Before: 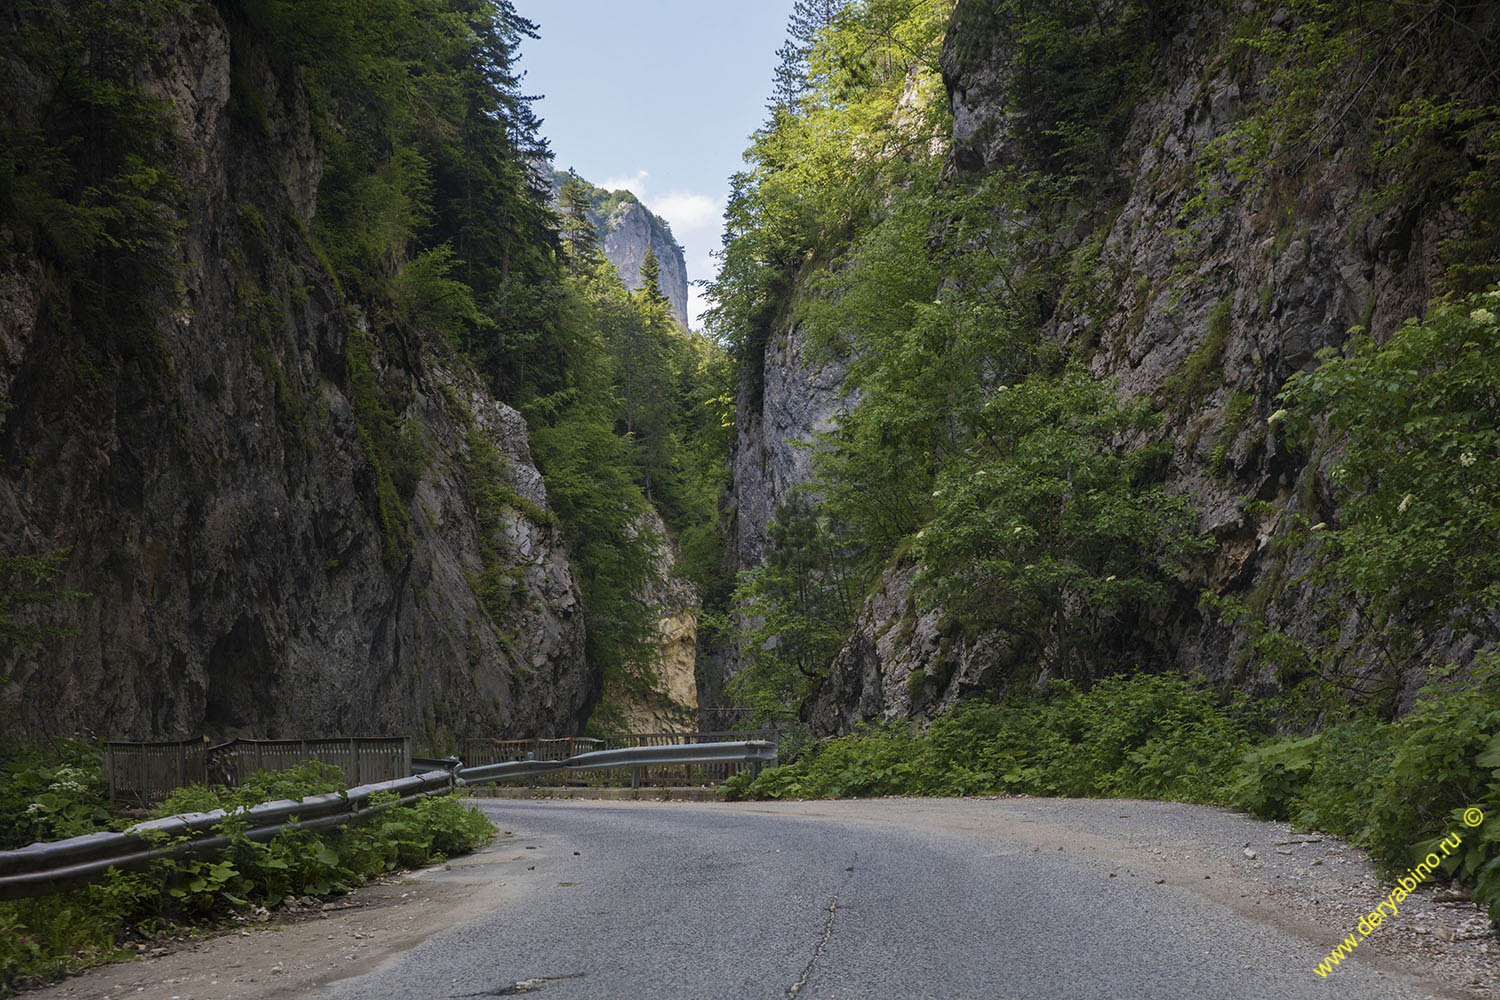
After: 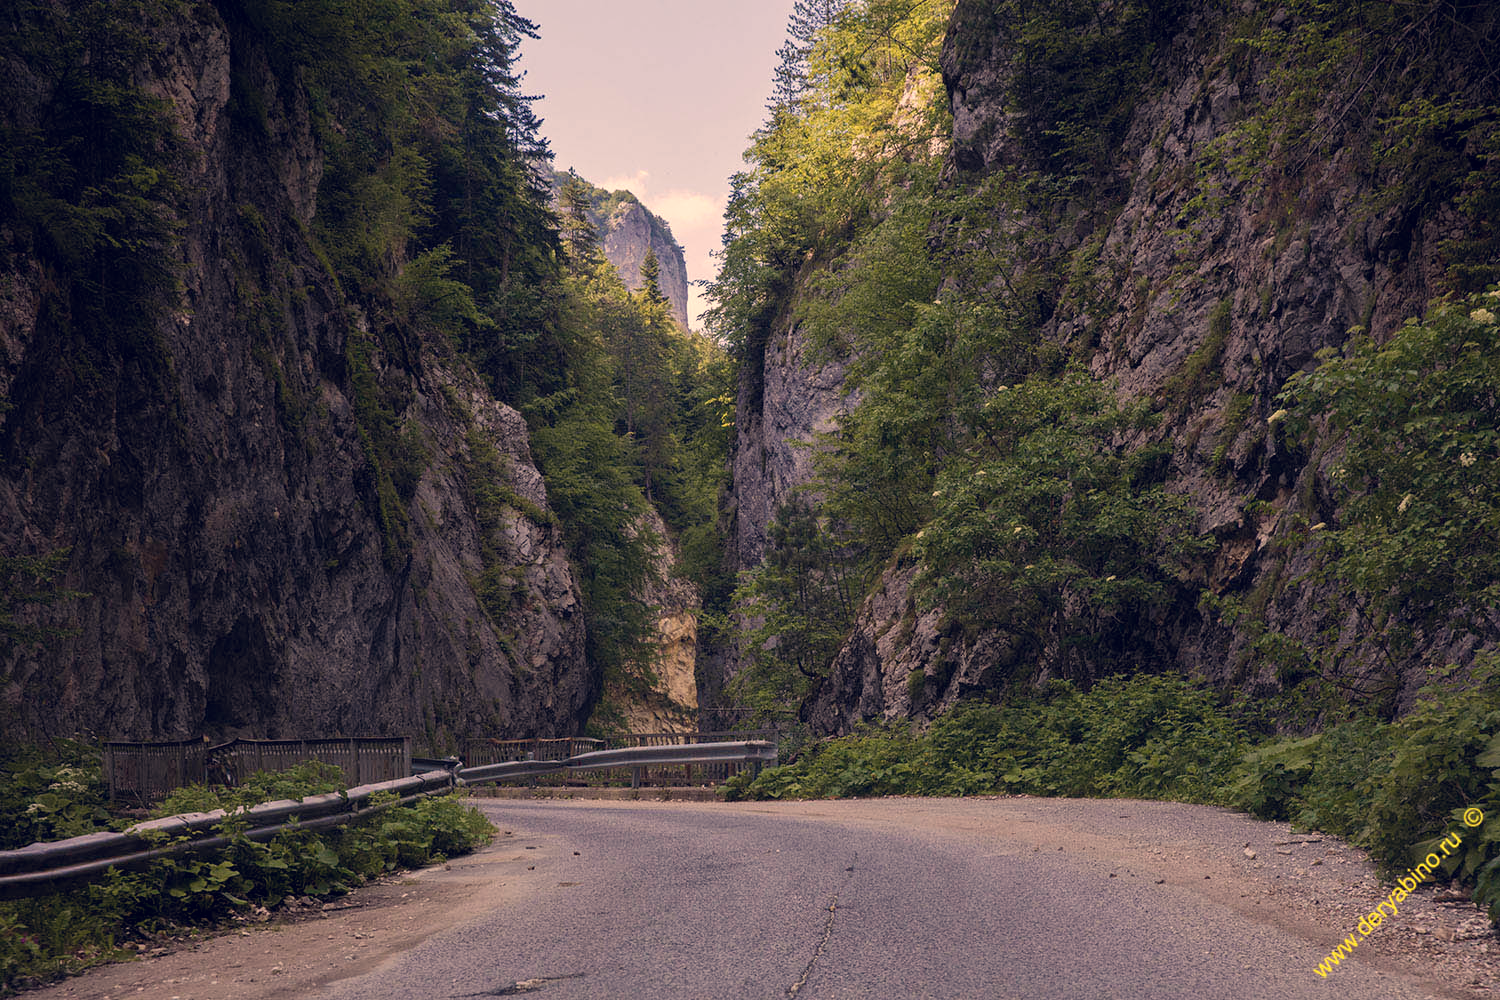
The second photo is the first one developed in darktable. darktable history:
color correction: highlights a* 20.34, highlights b* 27.61, shadows a* 3.32, shadows b* -17.51, saturation 0.756
